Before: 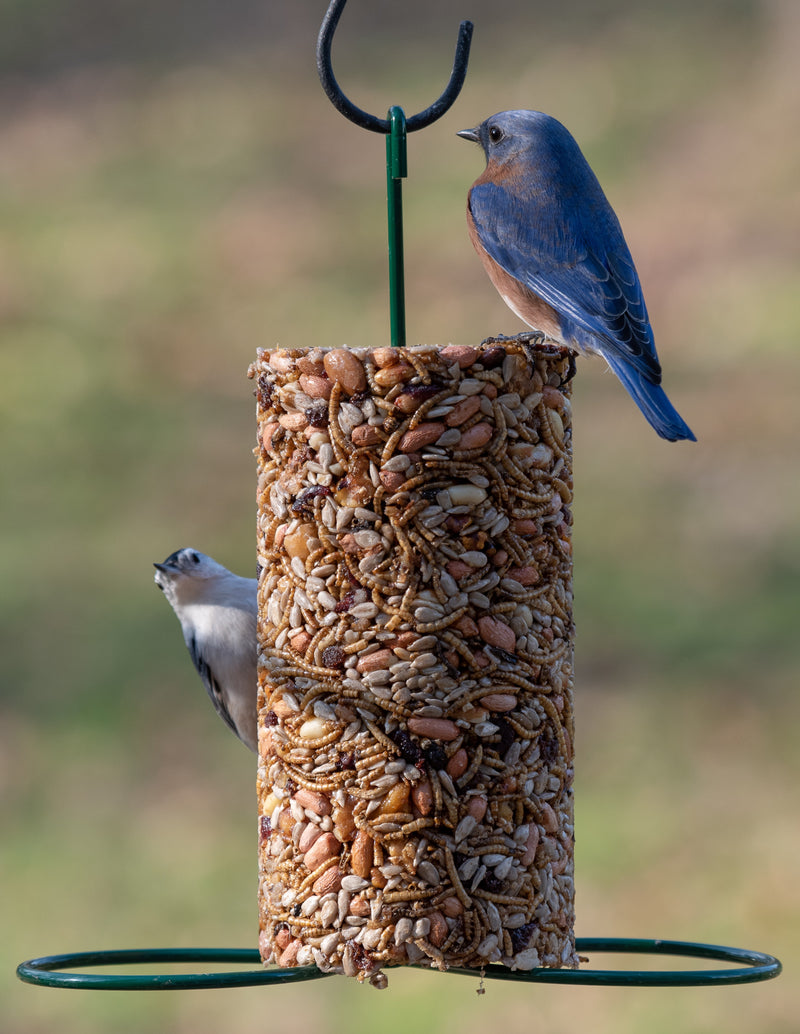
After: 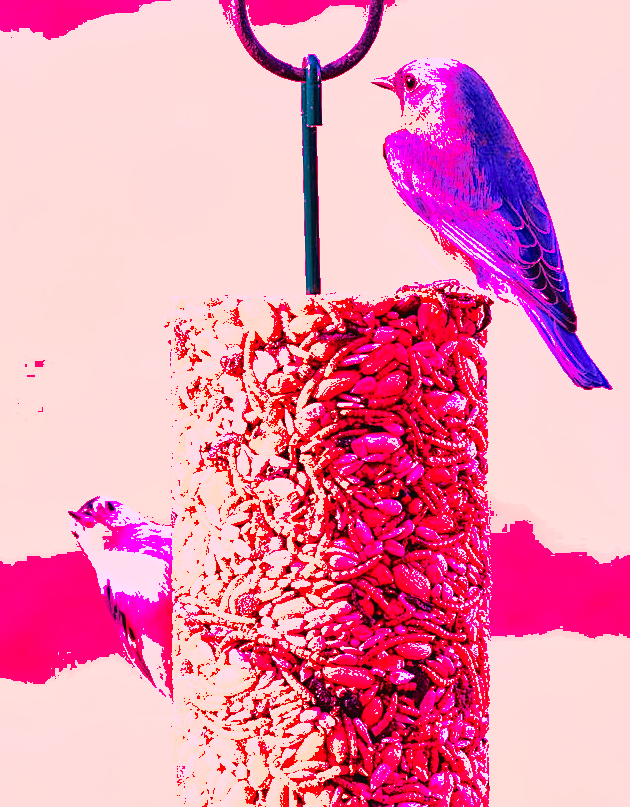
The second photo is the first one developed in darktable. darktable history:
crop and rotate: left 10.77%, top 5.1%, right 10.41%, bottom 16.76%
sharpen: on, module defaults
local contrast: mode bilateral grid, contrast 20, coarseness 50, detail 120%, midtone range 0.2
white balance: red 4.26, blue 1.802
shadows and highlights: shadows 40, highlights -60
tone curve: curves: ch0 [(0, 0.024) (0.049, 0.038) (0.176, 0.162) (0.311, 0.337) (0.416, 0.471) (0.565, 0.658) (0.817, 0.911) (1, 1)]; ch1 [(0, 0) (0.339, 0.358) (0.445, 0.439) (0.476, 0.47) (0.504, 0.504) (0.53, 0.511) (0.557, 0.558) (0.627, 0.664) (0.728, 0.786) (1, 1)]; ch2 [(0, 0) (0.327, 0.324) (0.417, 0.44) (0.46, 0.453) (0.502, 0.504) (0.526, 0.52) (0.549, 0.561) (0.619, 0.657) (0.76, 0.765) (1, 1)], color space Lab, independent channels, preserve colors none
color calibration: x 0.38, y 0.39, temperature 4086.04 K
